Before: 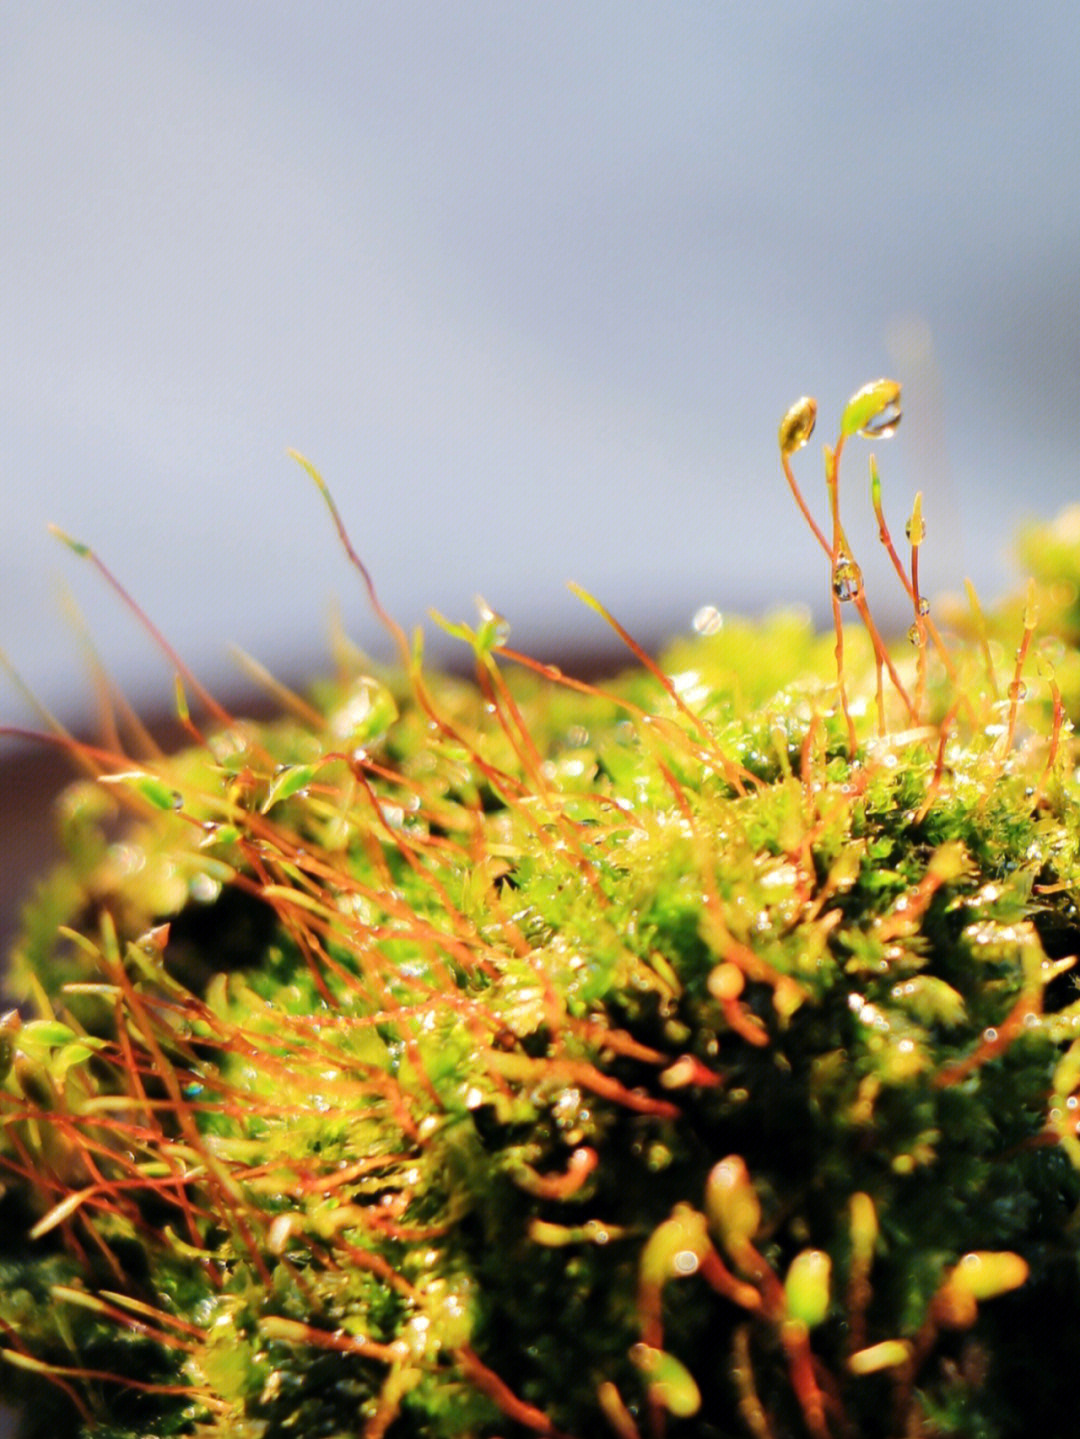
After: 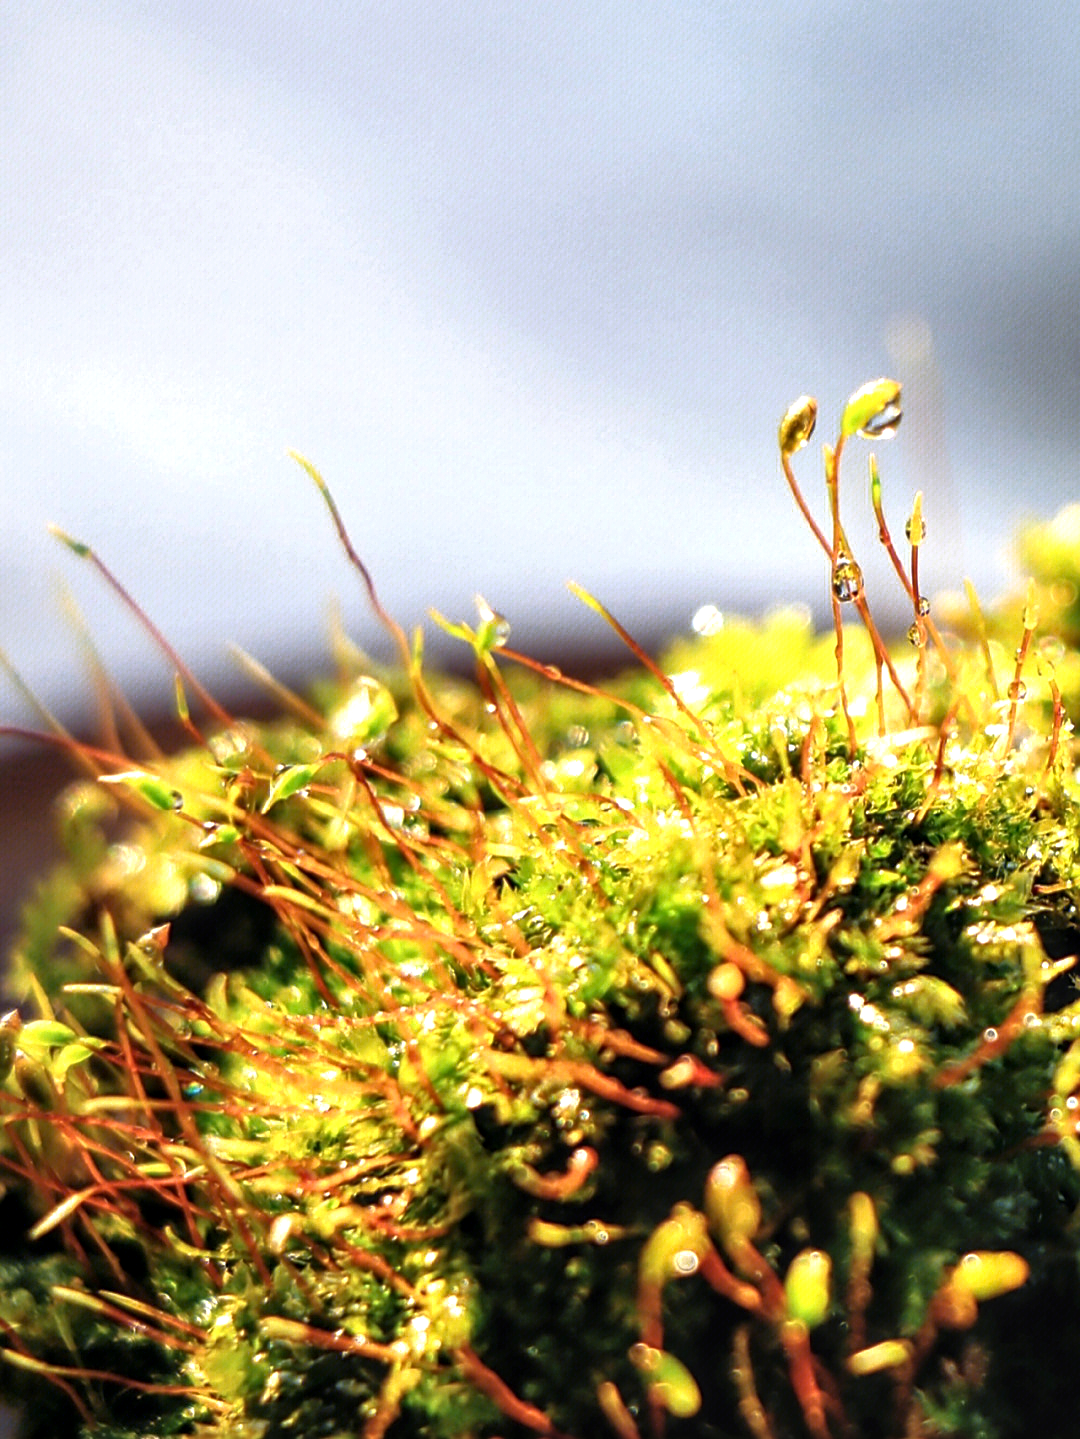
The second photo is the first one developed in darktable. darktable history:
exposure: compensate highlight preservation false
tone equalizer: -8 EV 0.001 EV, -7 EV -0.002 EV, -6 EV 0.001 EV, -5 EV -0.049 EV, -4 EV -0.155 EV, -3 EV -0.179 EV, -2 EV 0.26 EV, -1 EV 0.721 EV, +0 EV 0.499 EV, edges refinement/feathering 500, mask exposure compensation -1.57 EV, preserve details no
local contrast: detail 130%
sharpen: on, module defaults
